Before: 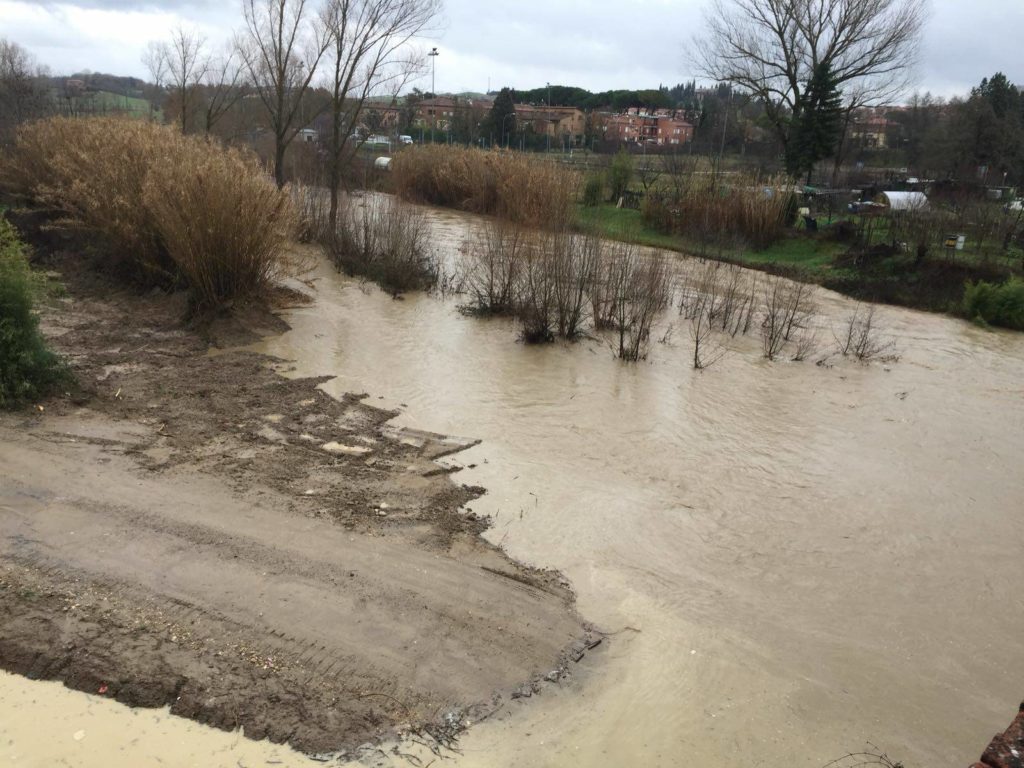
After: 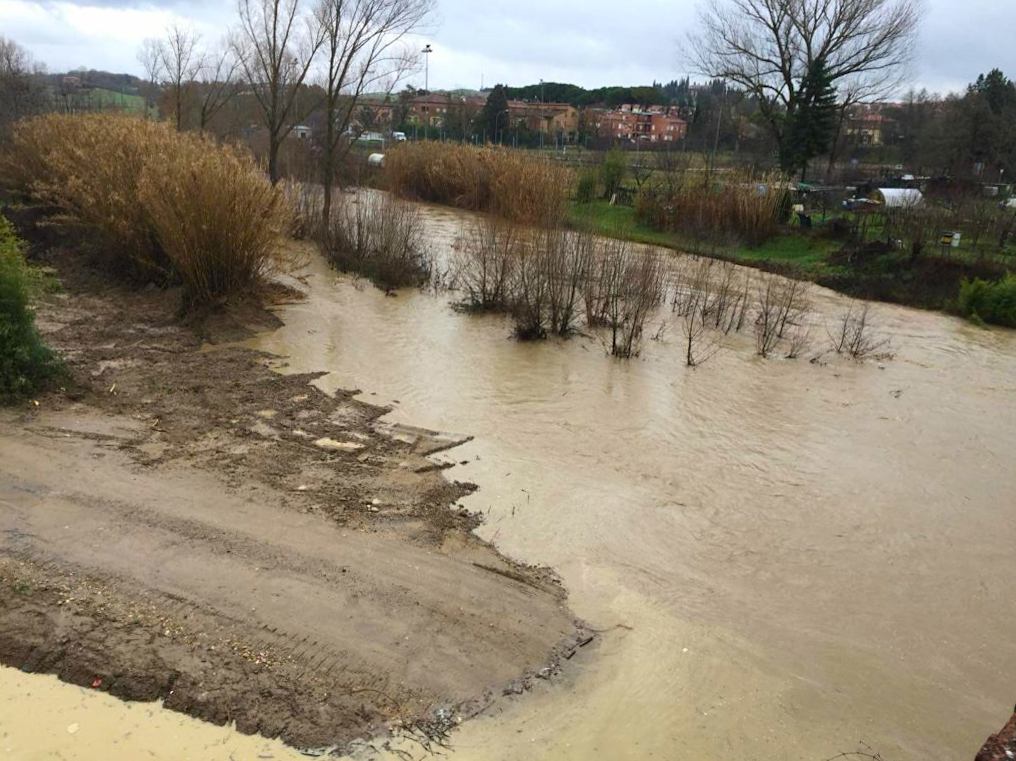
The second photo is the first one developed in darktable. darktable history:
sharpen: amount 0.2
rotate and perspective: rotation 0.192°, lens shift (horizontal) -0.015, crop left 0.005, crop right 0.996, crop top 0.006, crop bottom 0.99
color balance rgb: perceptual saturation grading › global saturation 20%, global vibrance 20%
vibrance: on, module defaults
